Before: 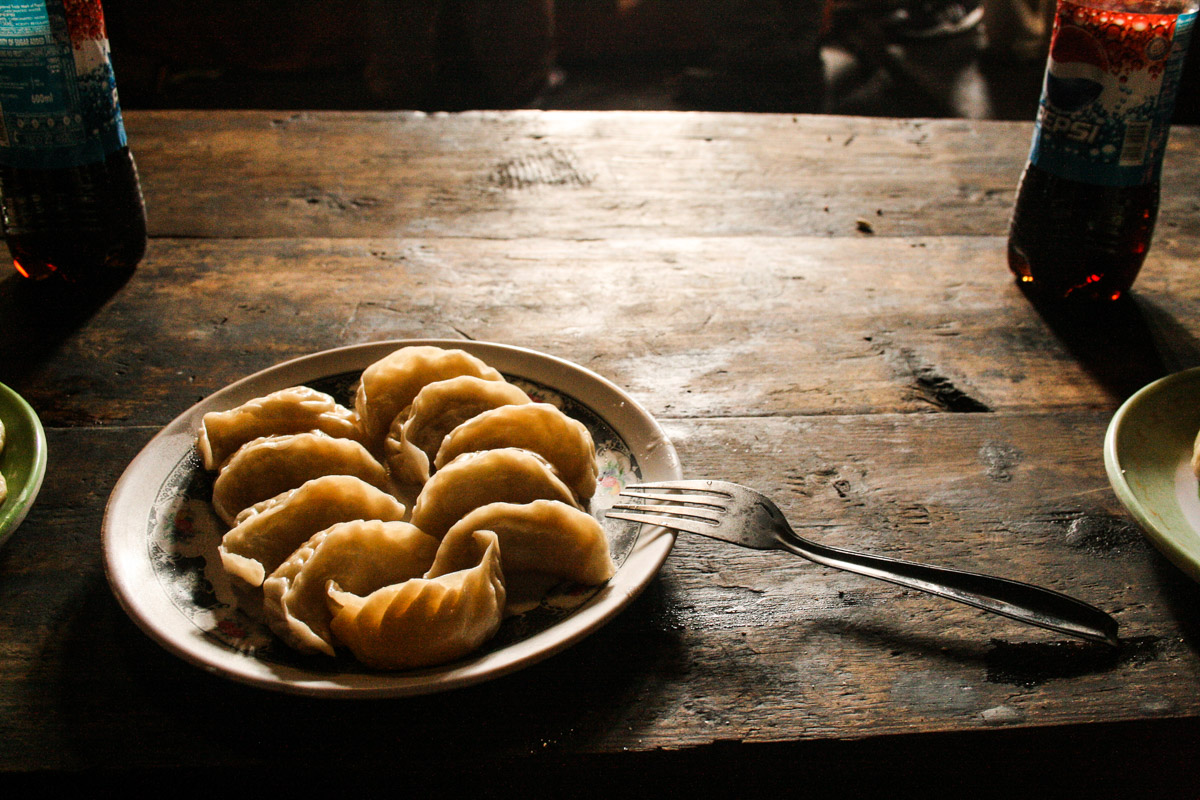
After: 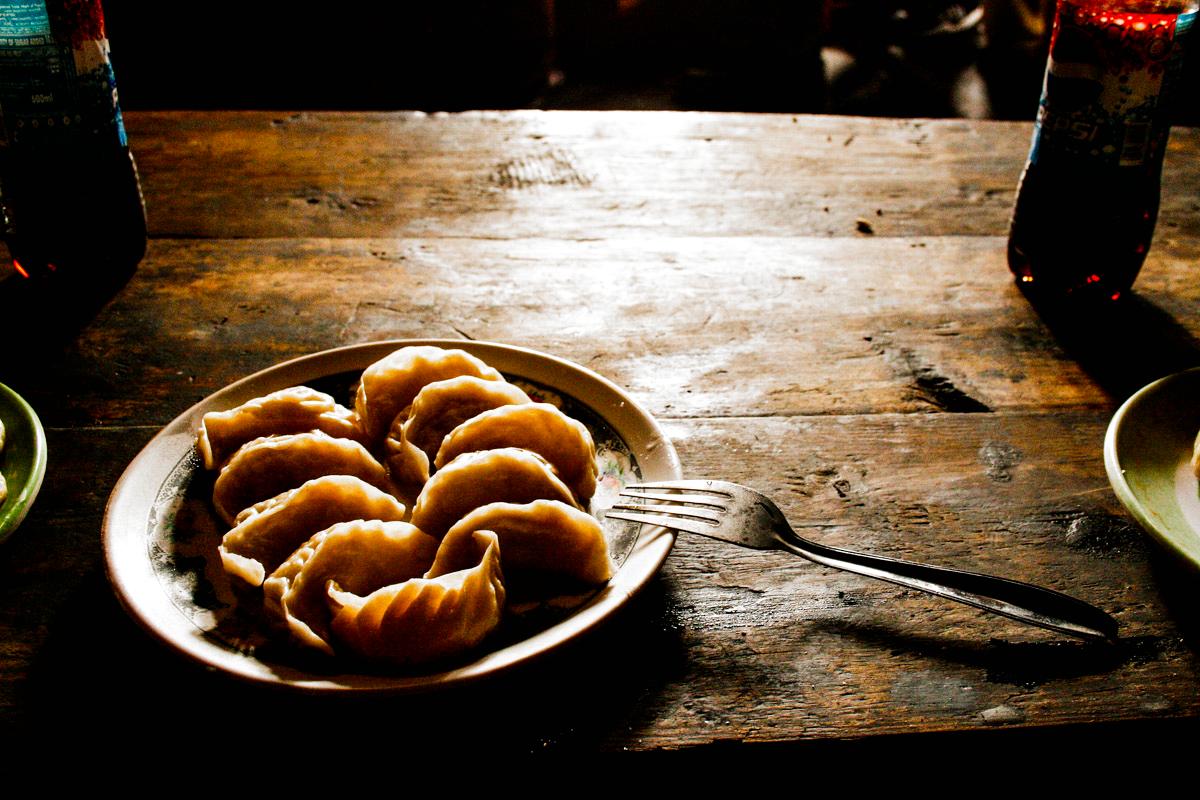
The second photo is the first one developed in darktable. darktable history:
filmic rgb: black relative exposure -8.2 EV, white relative exposure 2.2 EV, threshold 3 EV, hardness 7.11, latitude 75%, contrast 1.325, highlights saturation mix -2%, shadows ↔ highlights balance 30%, preserve chrominance no, color science v5 (2021), contrast in shadows safe, contrast in highlights safe, enable highlight reconstruction true
color balance rgb "[modern colors]": linear chroma grading › shadows -8%, linear chroma grading › global chroma 10%, perceptual saturation grading › global saturation 2%, perceptual saturation grading › highlights -2%, perceptual saturation grading › mid-tones 4%, perceptual saturation grading › shadows 8%, perceptual brilliance grading › global brilliance 2%, perceptual brilliance grading › highlights -4%, global vibrance 16%, saturation formula JzAzBz (2021)
